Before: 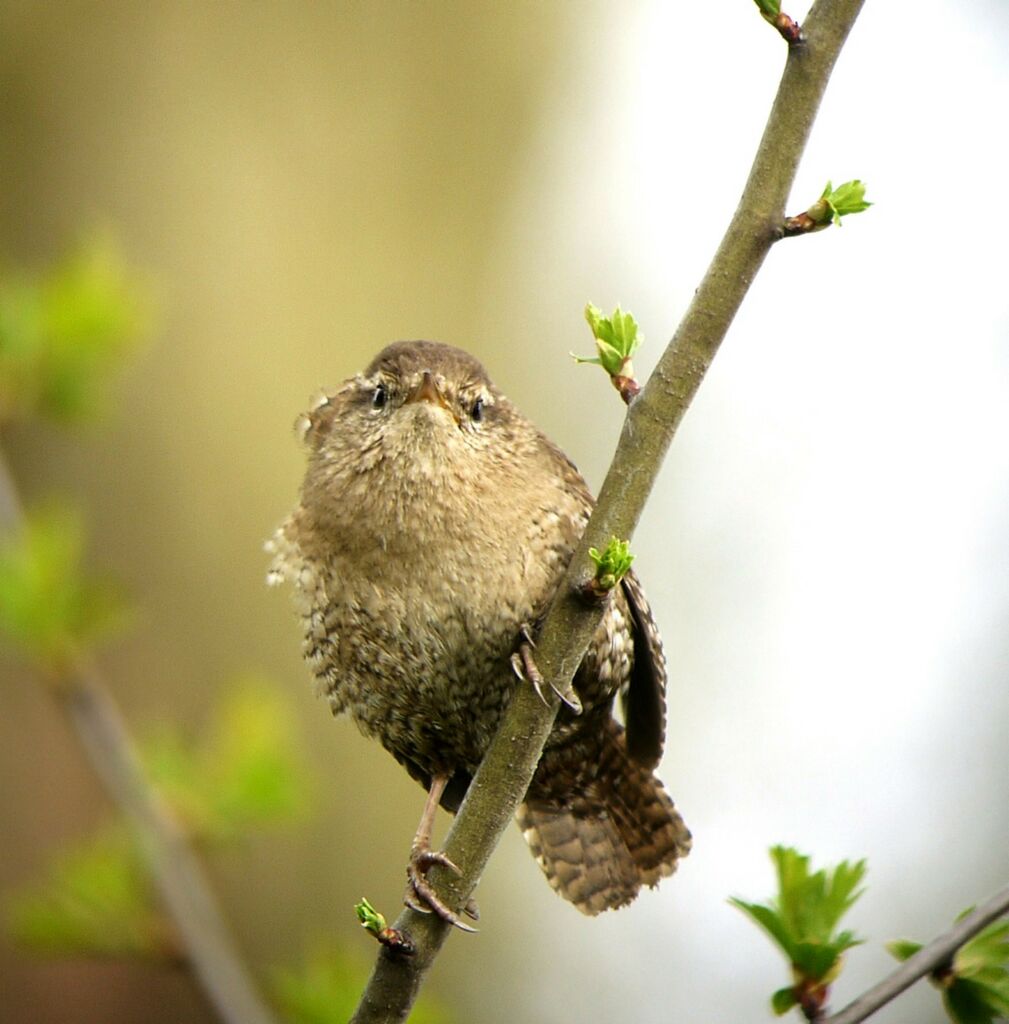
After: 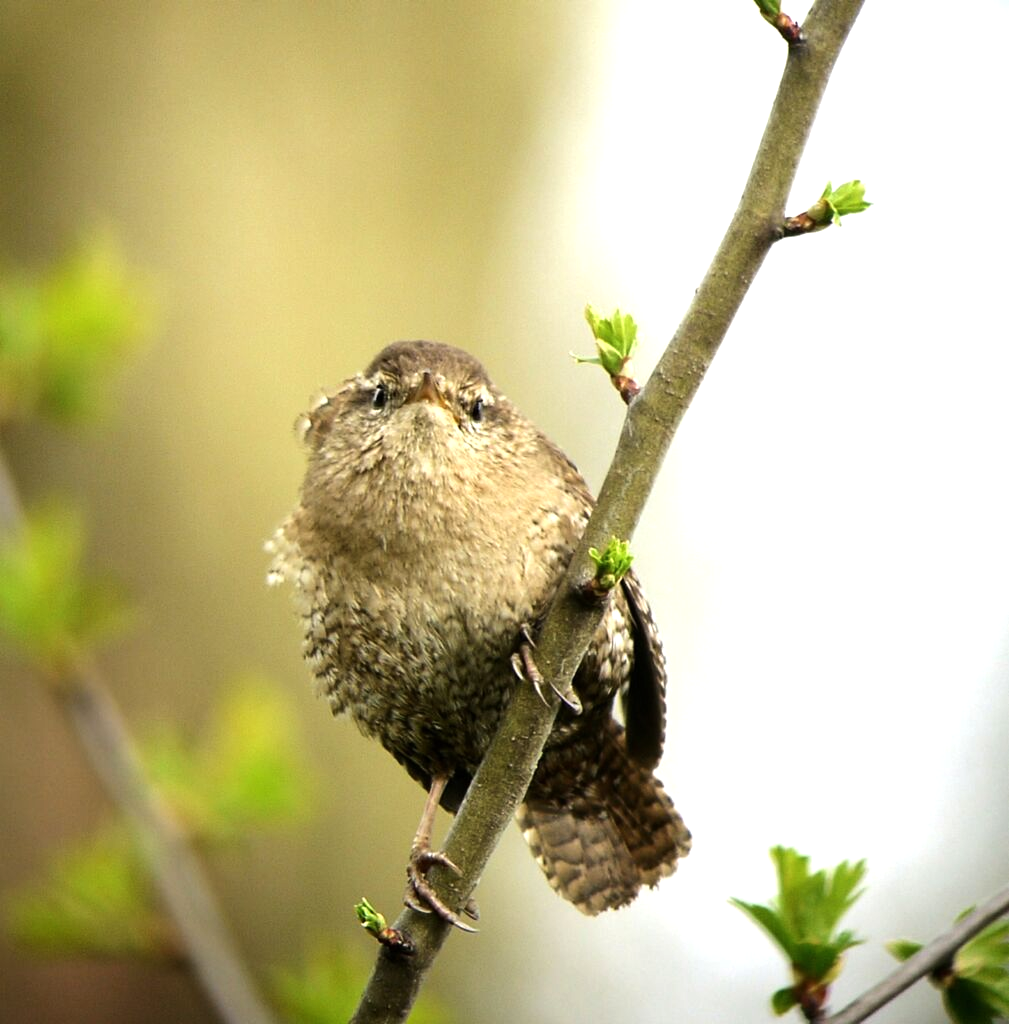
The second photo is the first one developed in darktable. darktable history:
color balance: input saturation 99%
tone equalizer: -8 EV -0.417 EV, -7 EV -0.389 EV, -6 EV -0.333 EV, -5 EV -0.222 EV, -3 EV 0.222 EV, -2 EV 0.333 EV, -1 EV 0.389 EV, +0 EV 0.417 EV, edges refinement/feathering 500, mask exposure compensation -1.57 EV, preserve details no
